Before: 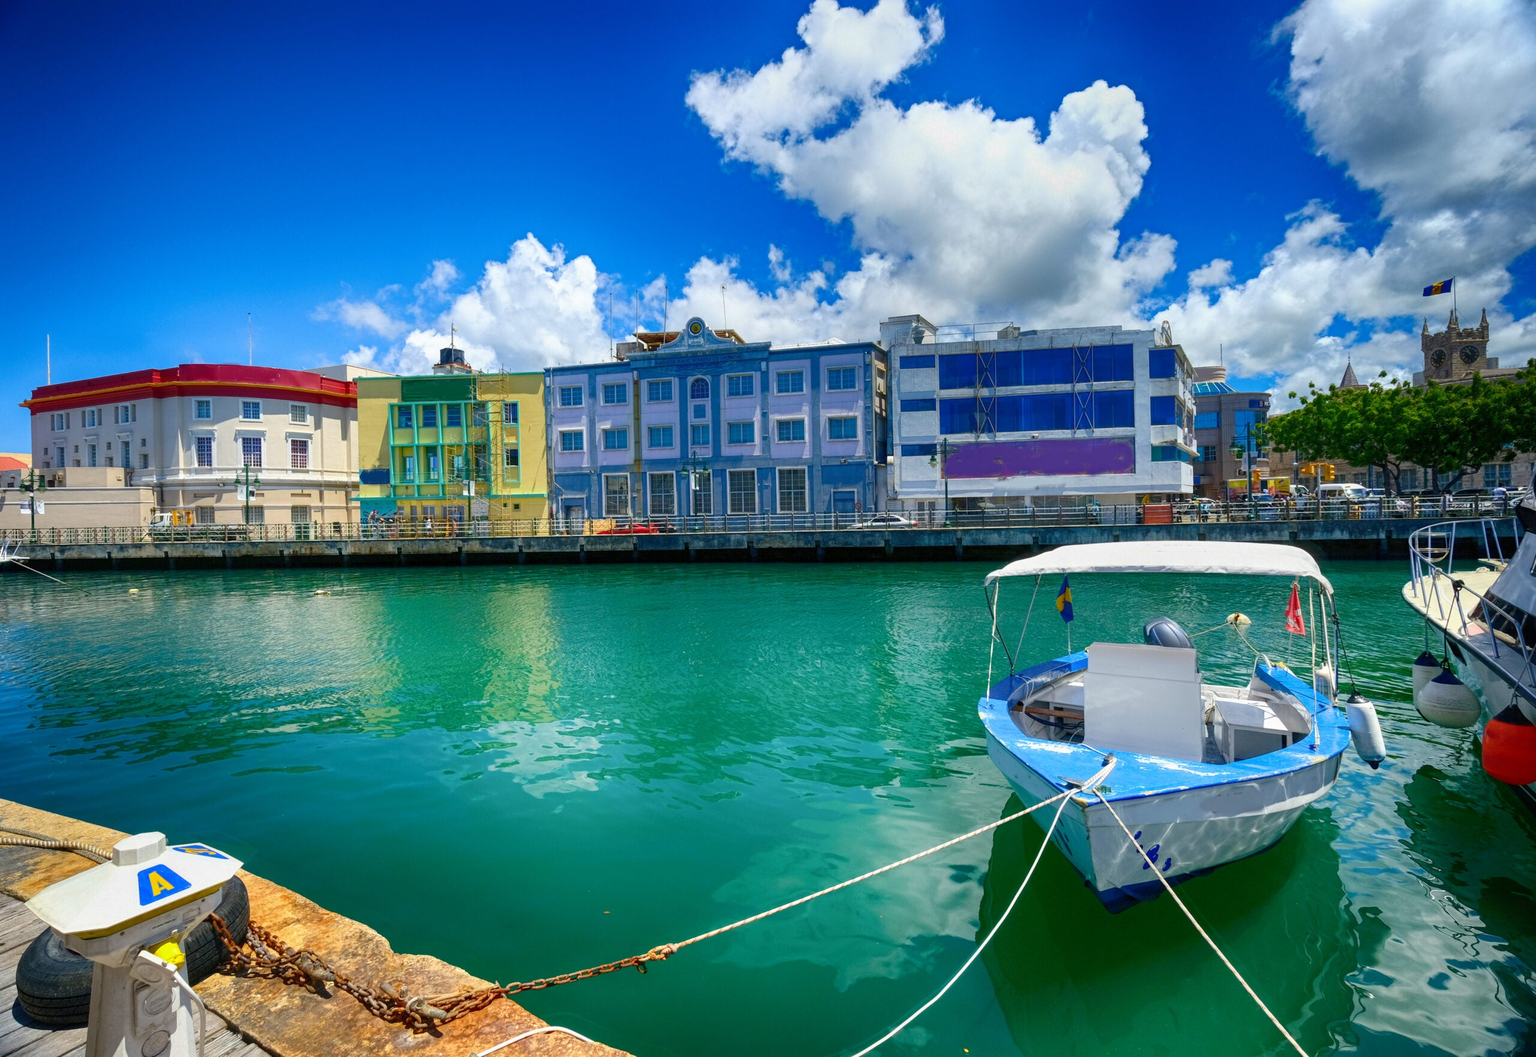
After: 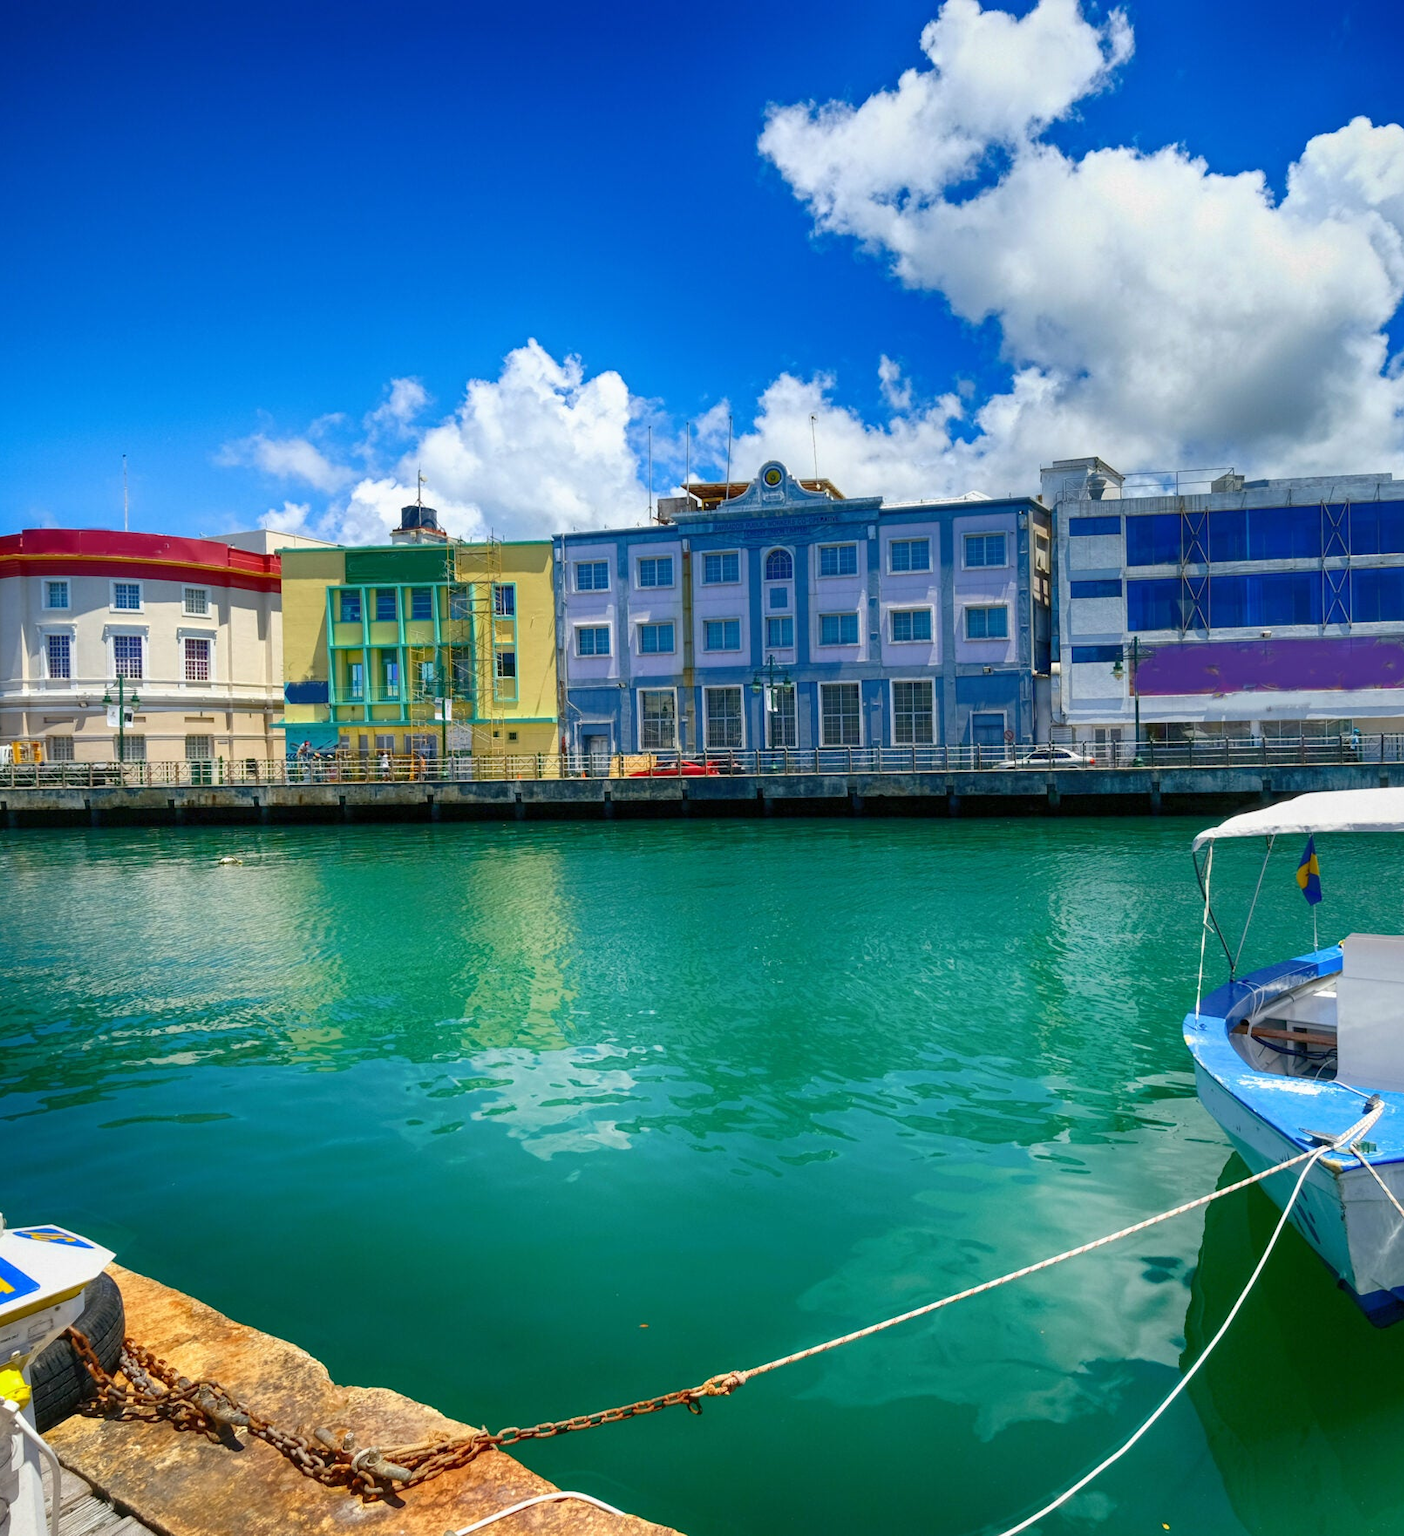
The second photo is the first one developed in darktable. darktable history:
crop: left 10.689%, right 26.374%
